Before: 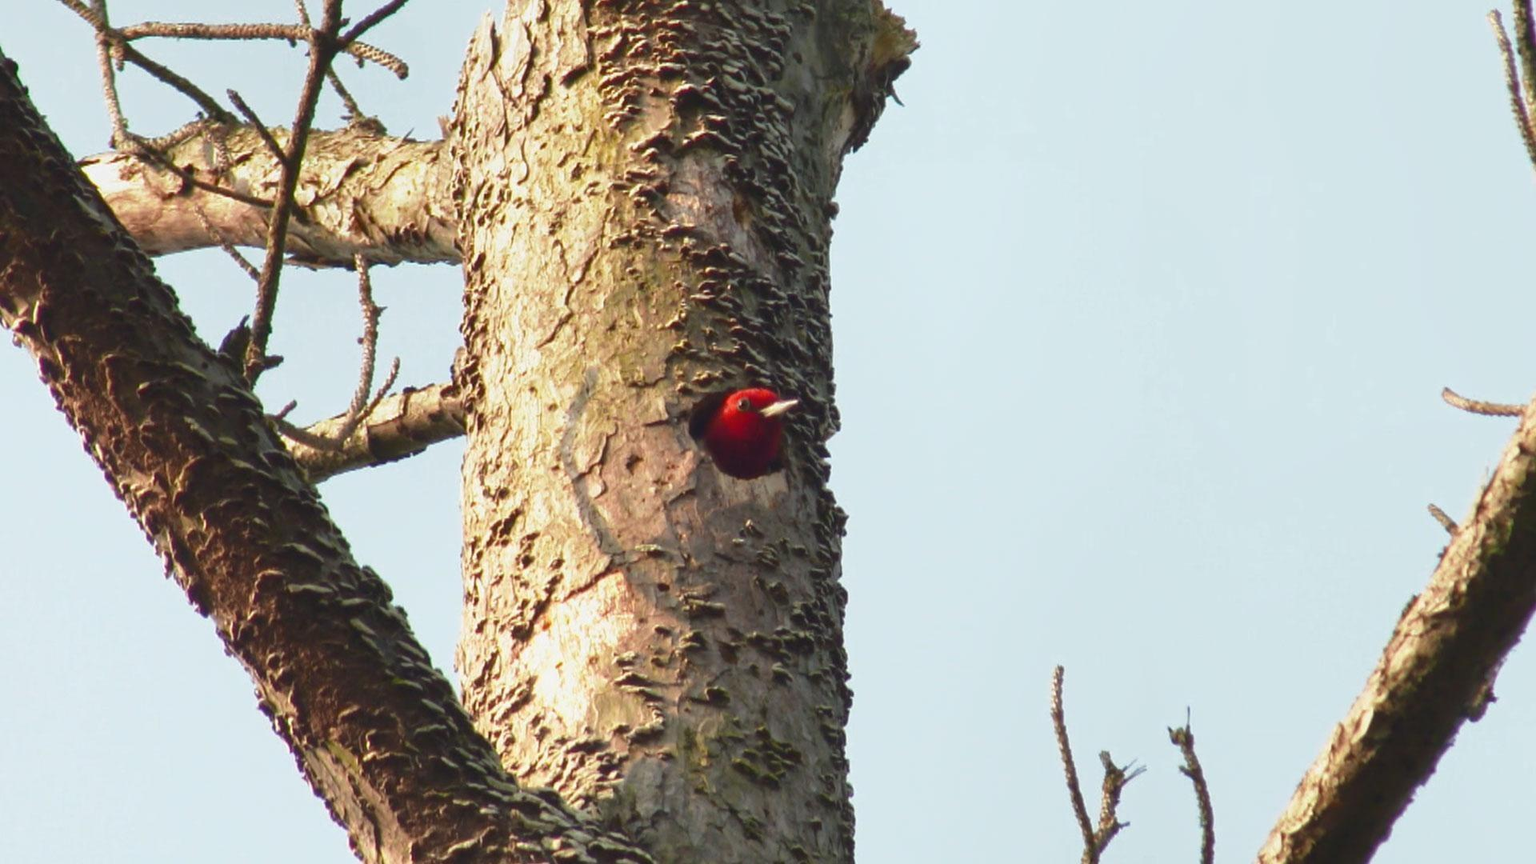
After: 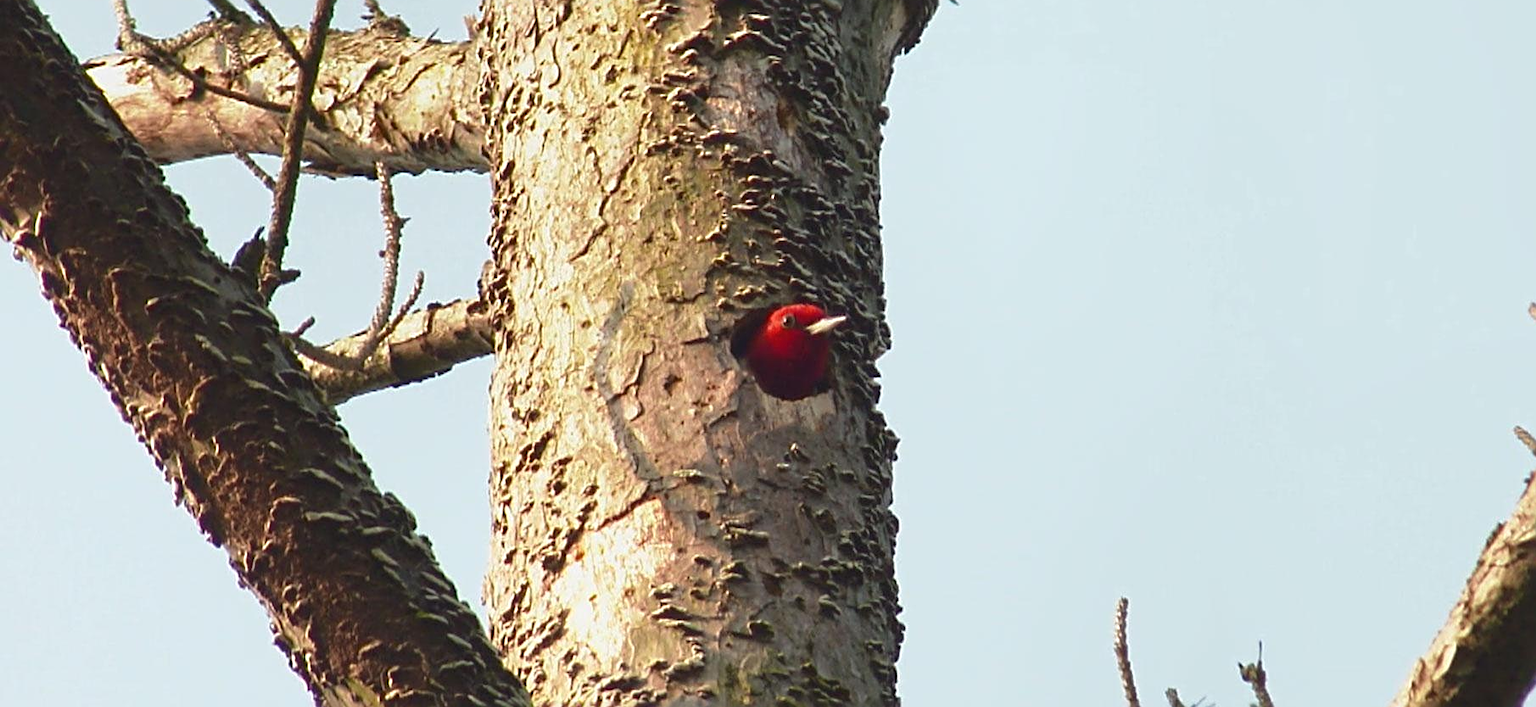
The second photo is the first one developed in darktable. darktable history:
sharpen: radius 2.625, amount 0.681
crop and rotate: angle 0.031°, top 11.786%, right 5.55%, bottom 10.913%
